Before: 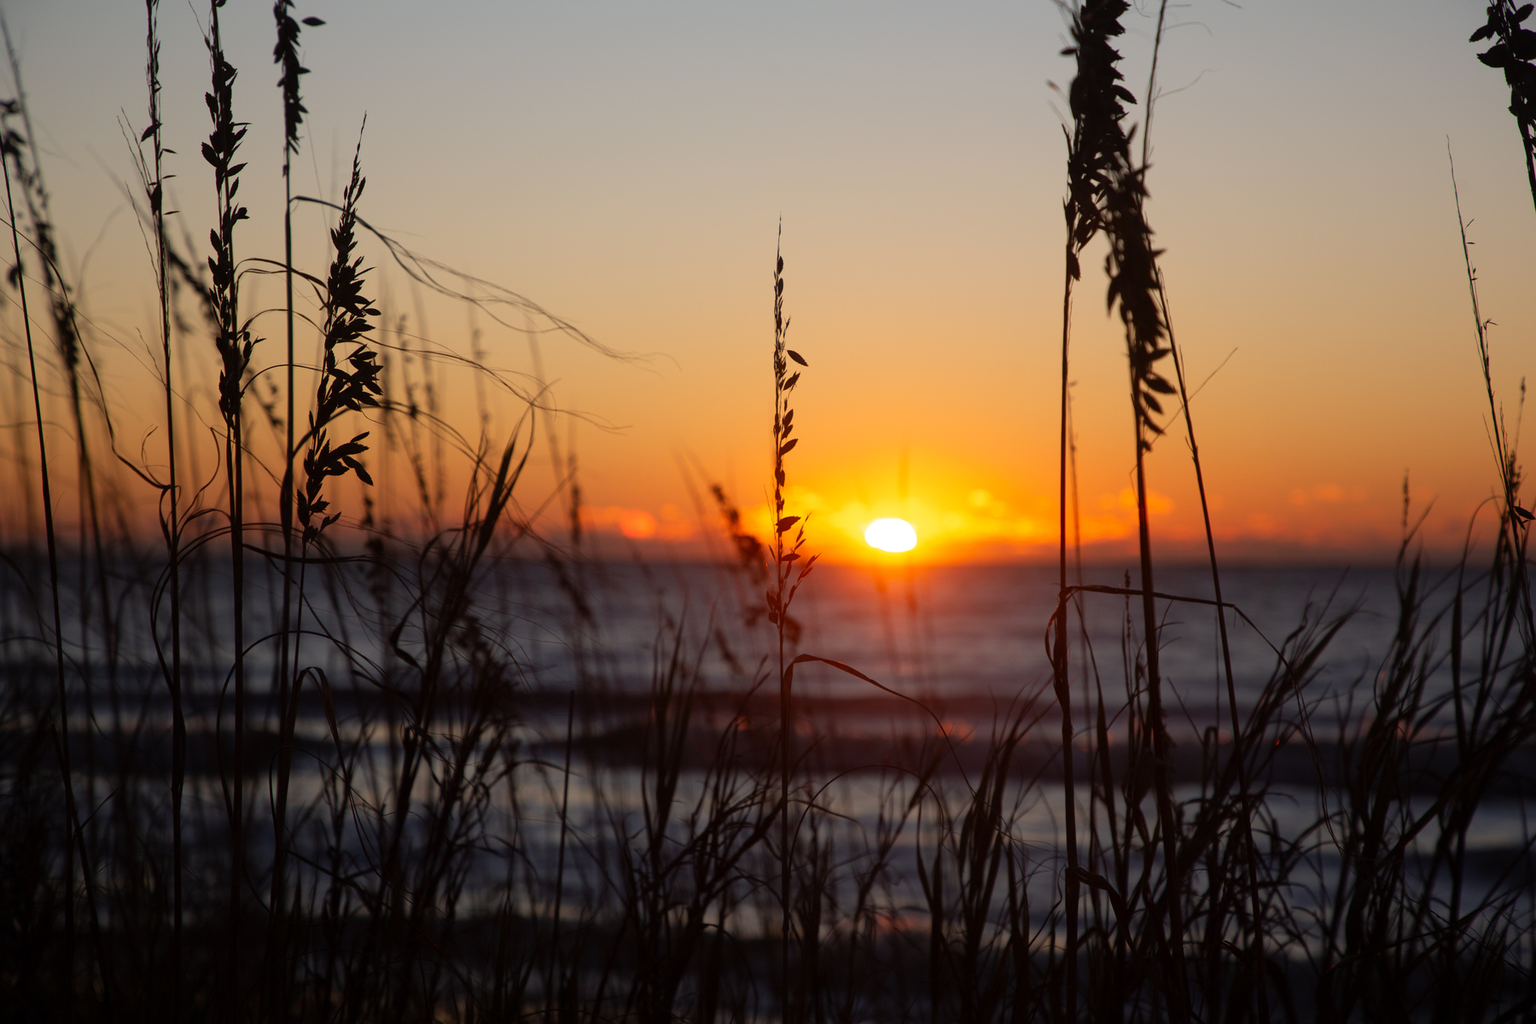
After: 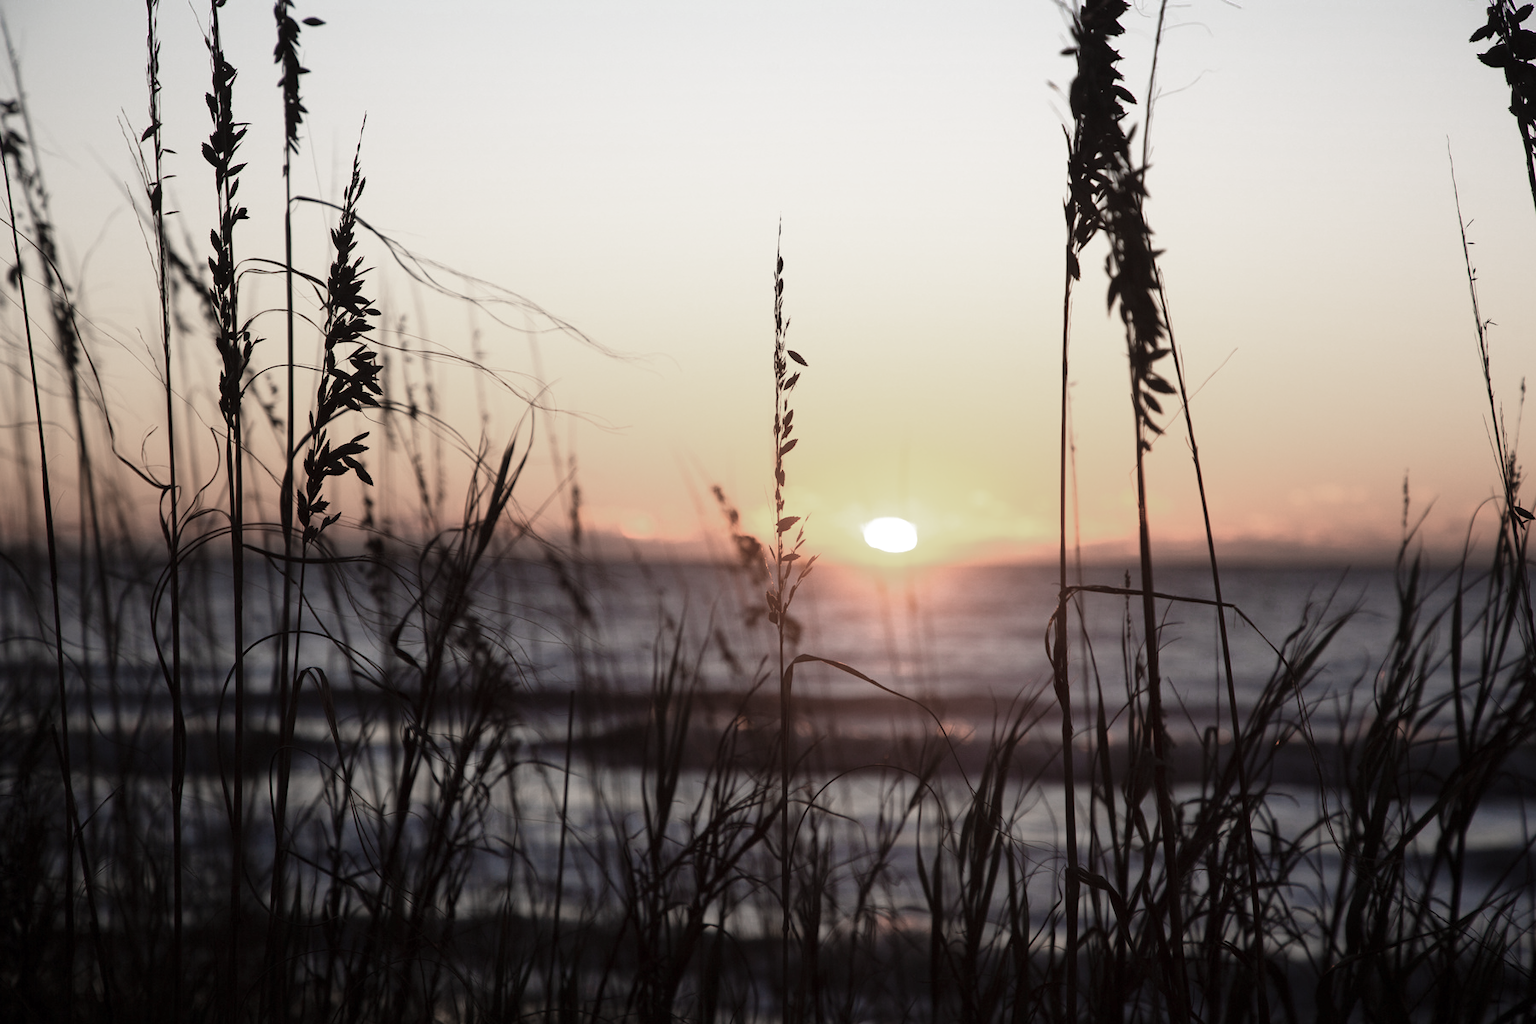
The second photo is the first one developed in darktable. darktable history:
base curve: curves: ch0 [(0, 0) (0.495, 0.917) (1, 1)], preserve colors none
color zones: curves: ch0 [(0, 0.613) (0.01, 0.613) (0.245, 0.448) (0.498, 0.529) (0.642, 0.665) (0.879, 0.777) (0.99, 0.613)]; ch1 [(0, 0.272) (0.219, 0.127) (0.724, 0.346)]
